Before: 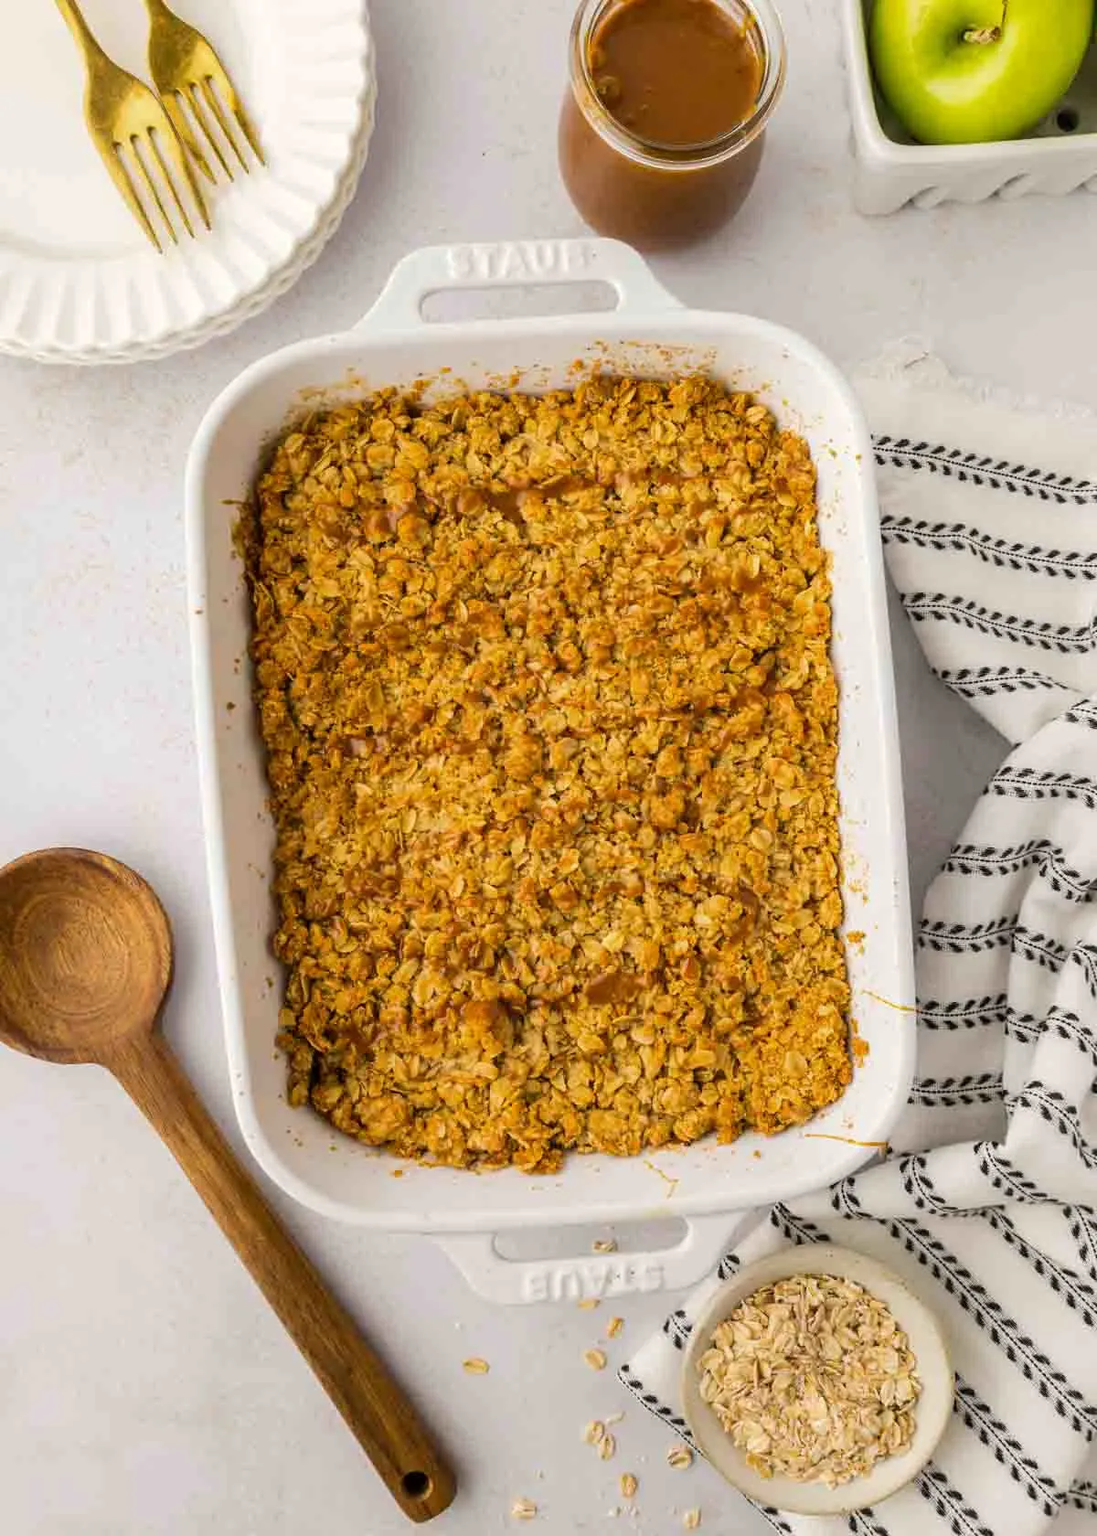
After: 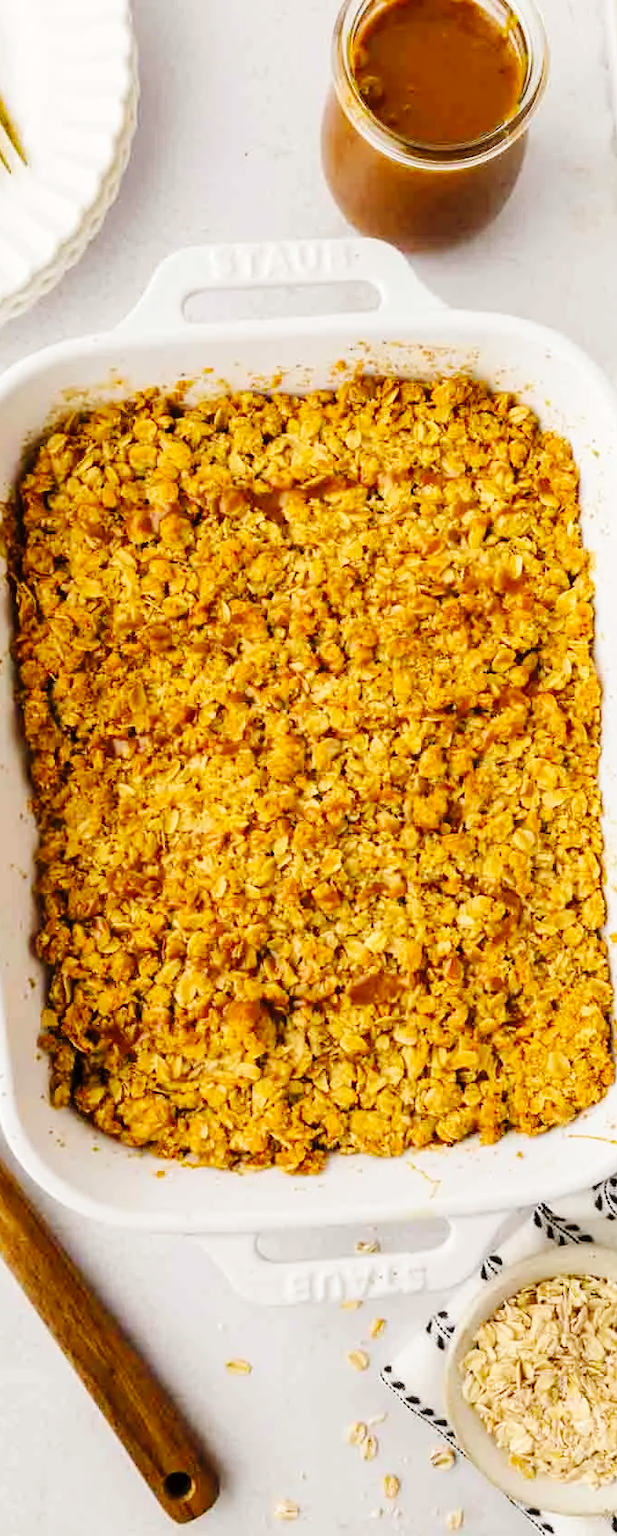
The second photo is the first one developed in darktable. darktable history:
crop: left 21.703%, right 22.005%, bottom 0.015%
base curve: curves: ch0 [(0, 0) (0.036, 0.025) (0.121, 0.166) (0.206, 0.329) (0.605, 0.79) (1, 1)], preserve colors none
color calibration: illuminant same as pipeline (D50), x 0.346, y 0.357, temperature 4980.04 K
